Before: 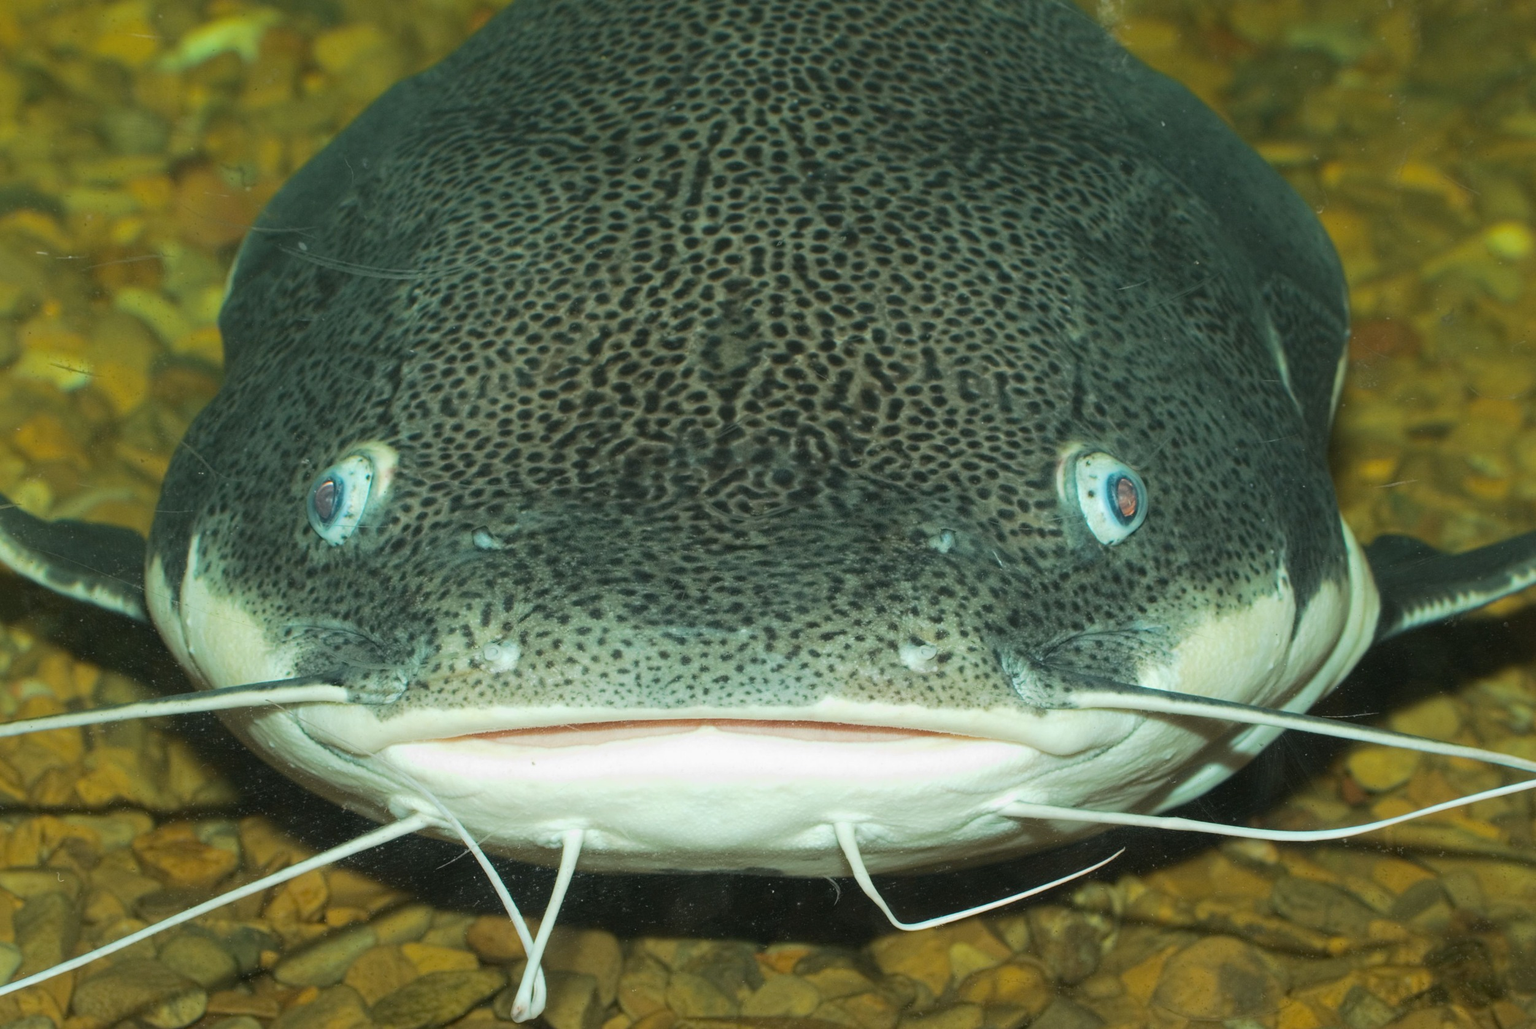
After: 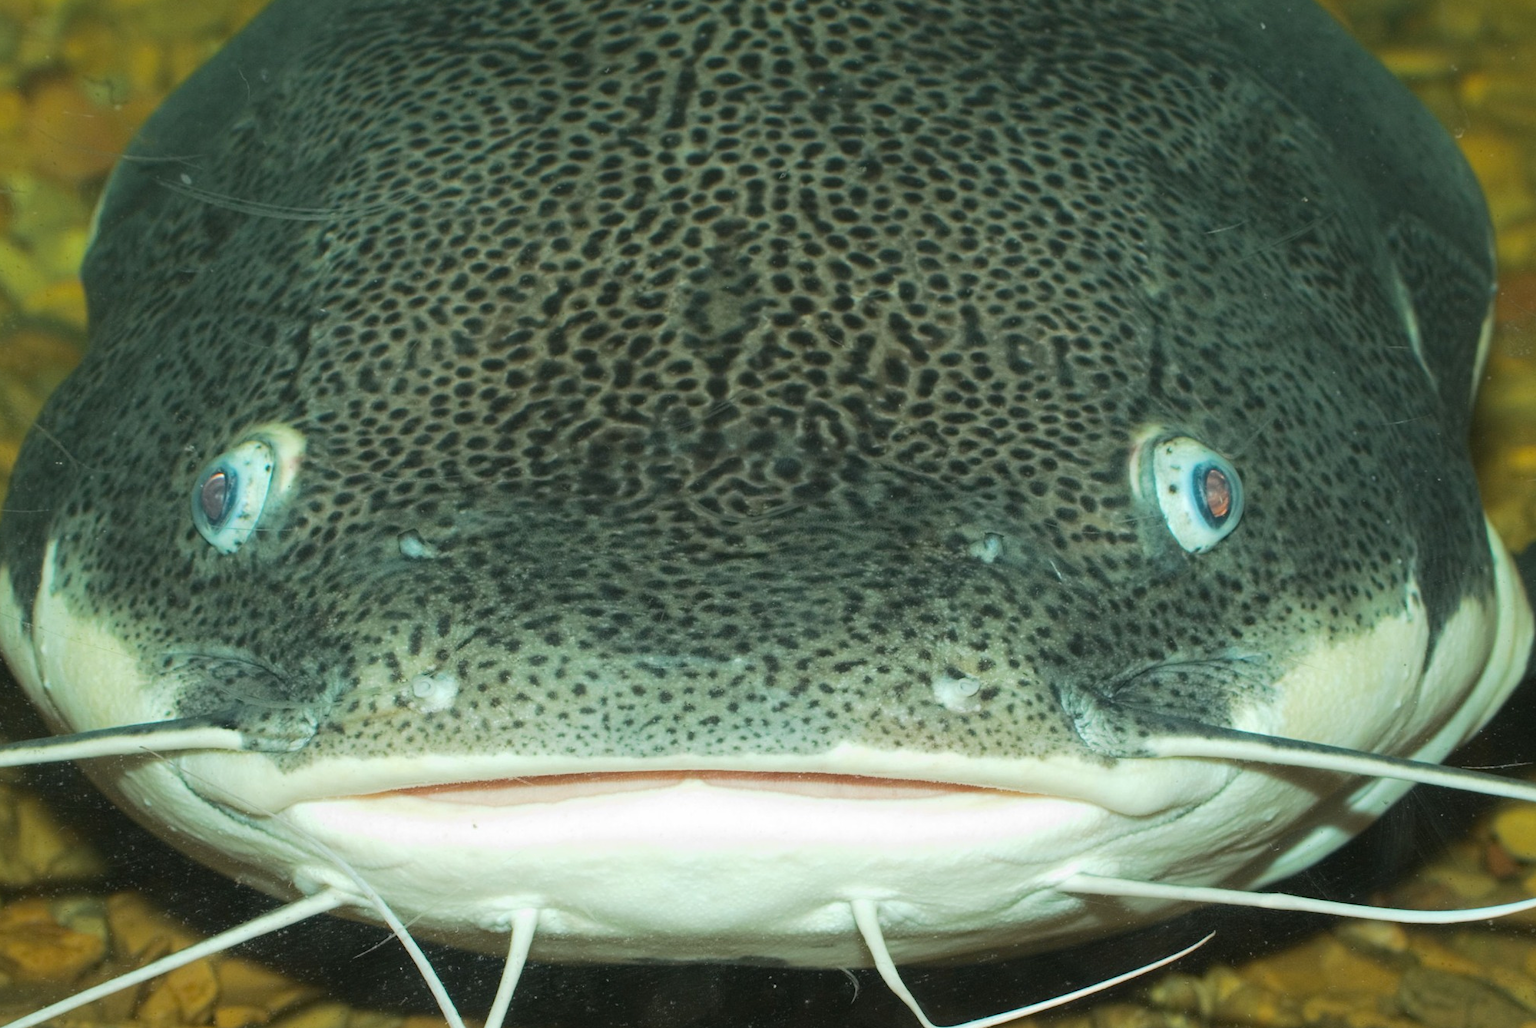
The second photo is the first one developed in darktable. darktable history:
crop and rotate: left 10.071%, top 10.071%, right 10.02%, bottom 10.02%
levels: mode automatic
